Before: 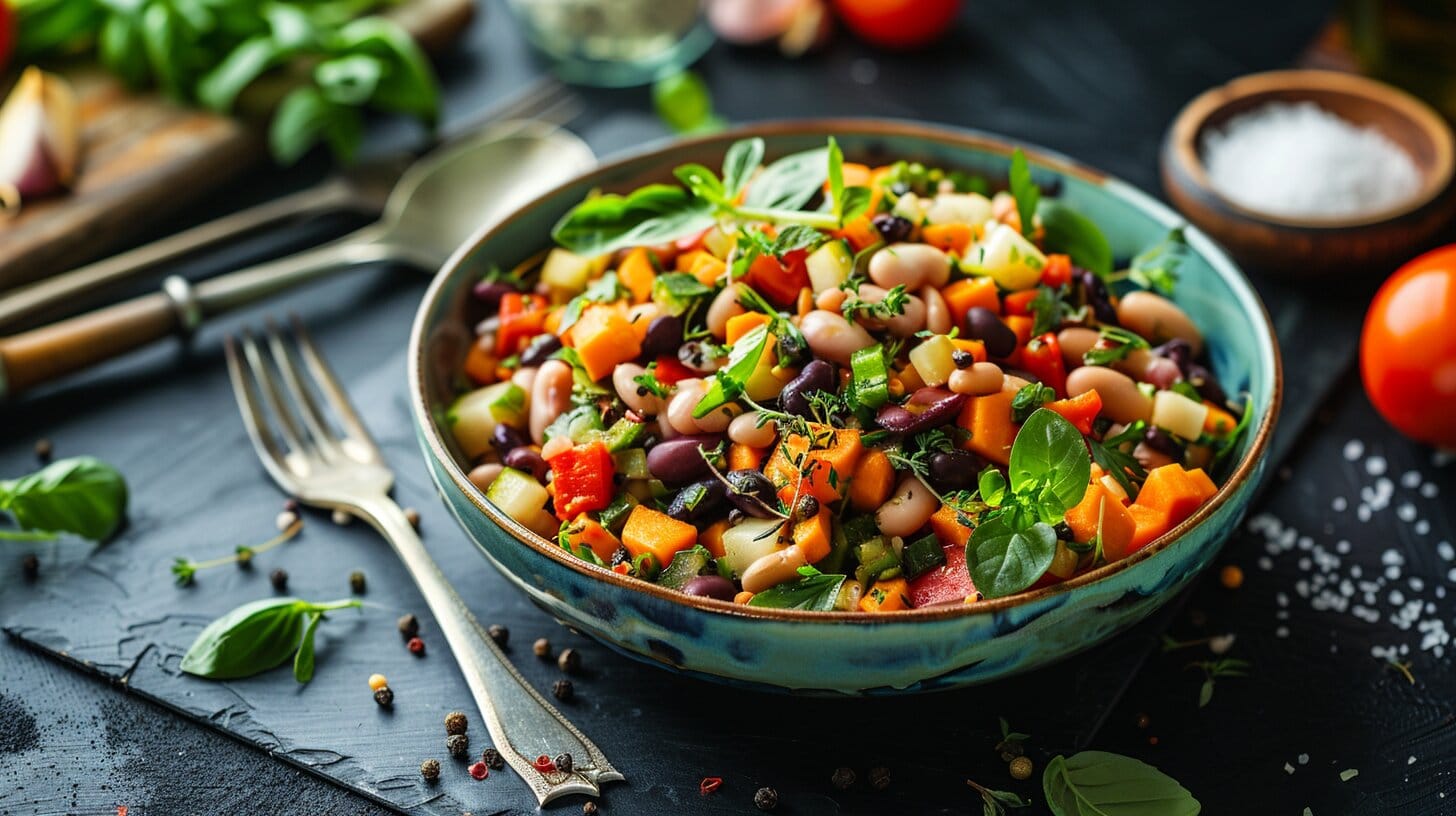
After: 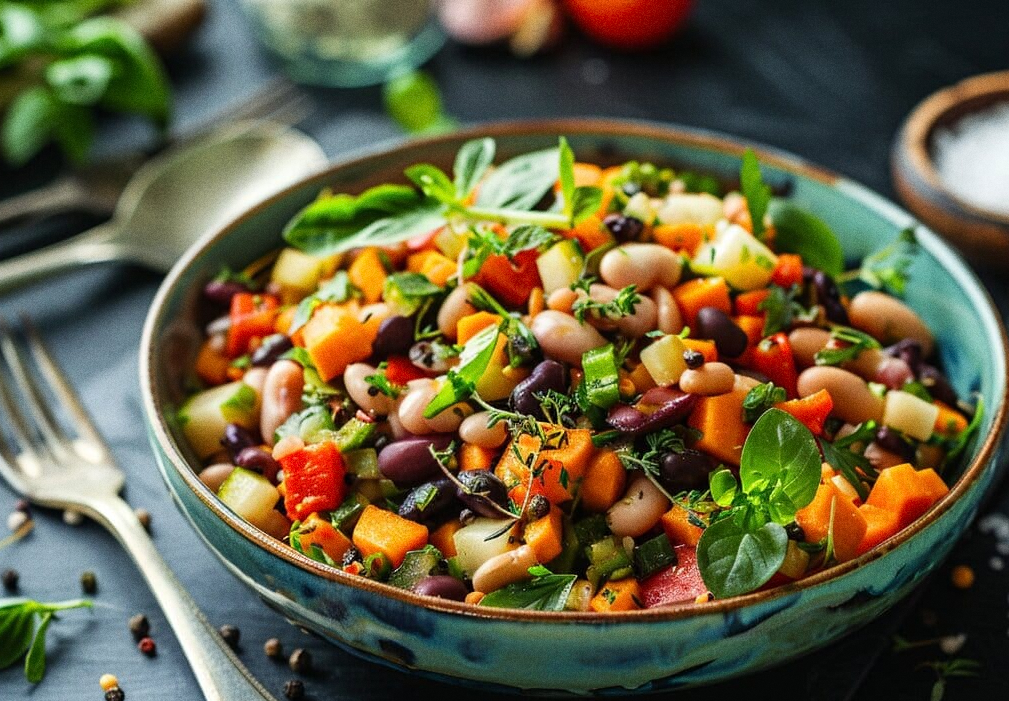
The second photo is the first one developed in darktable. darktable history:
grain: coarseness 0.09 ISO
crop: left 18.479%, right 12.2%, bottom 13.971%
